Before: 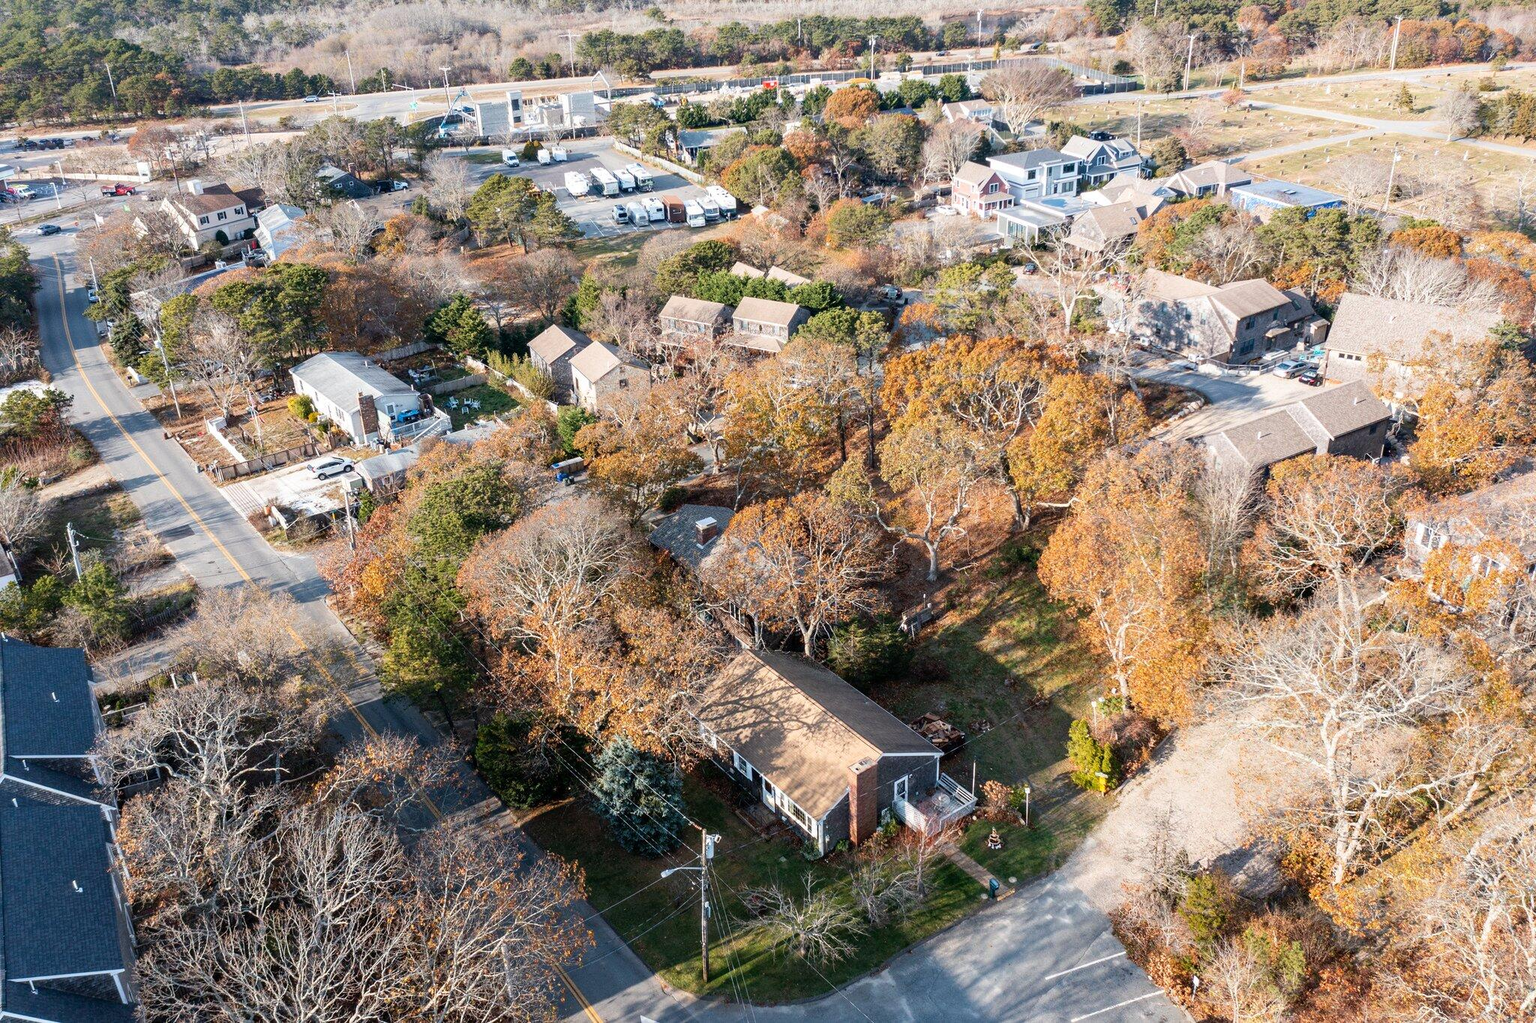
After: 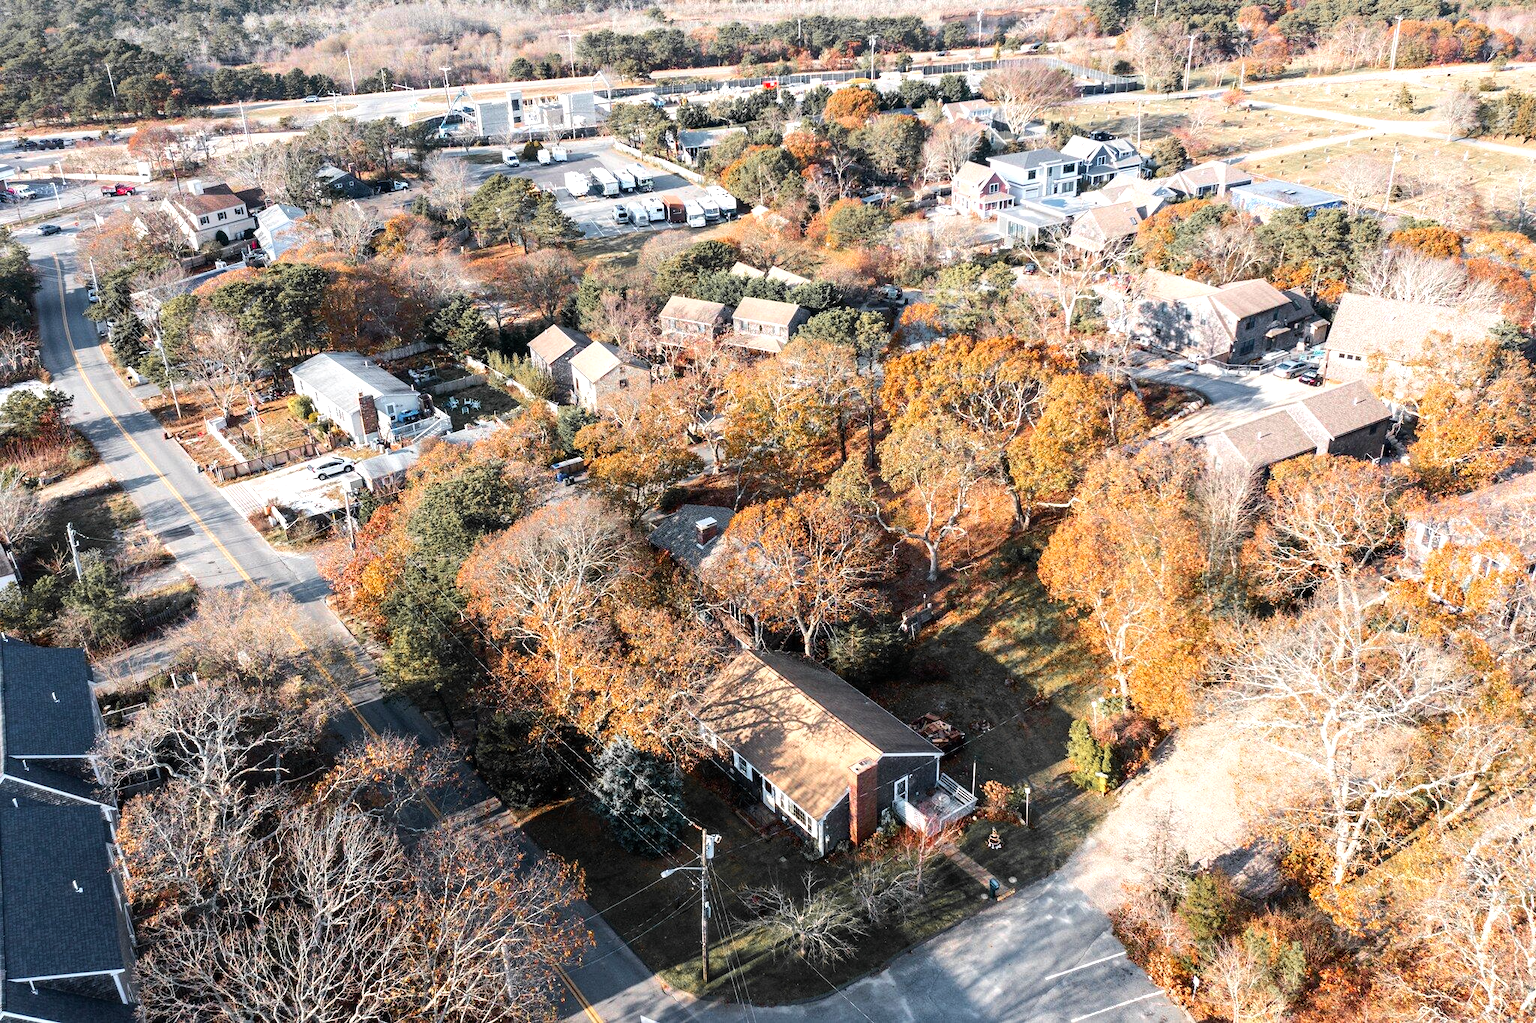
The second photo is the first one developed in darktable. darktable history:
tone equalizer: -8 EV -0.387 EV, -7 EV -0.413 EV, -6 EV -0.36 EV, -5 EV -0.244 EV, -3 EV 0.25 EV, -2 EV 0.322 EV, -1 EV 0.395 EV, +0 EV 0.399 EV, edges refinement/feathering 500, mask exposure compensation -1.57 EV, preserve details no
color zones: curves: ch1 [(0, 0.679) (0.143, 0.647) (0.286, 0.261) (0.378, -0.011) (0.571, 0.396) (0.714, 0.399) (0.857, 0.406) (1, 0.679)]
